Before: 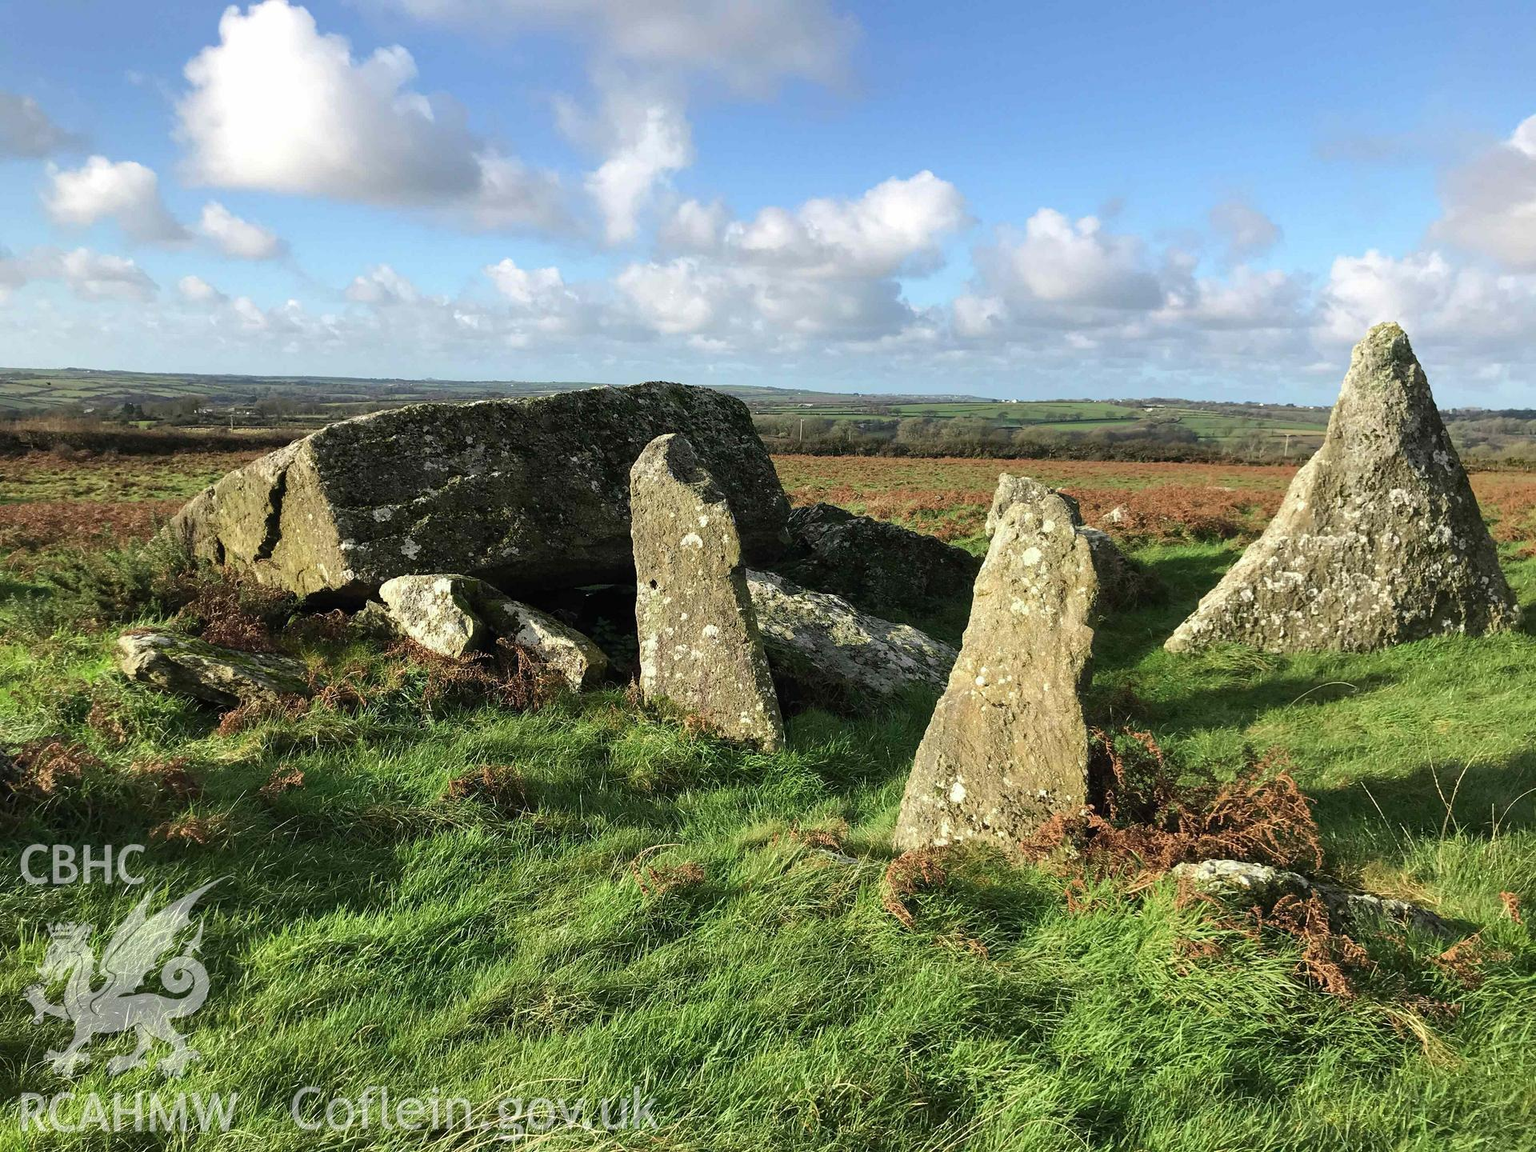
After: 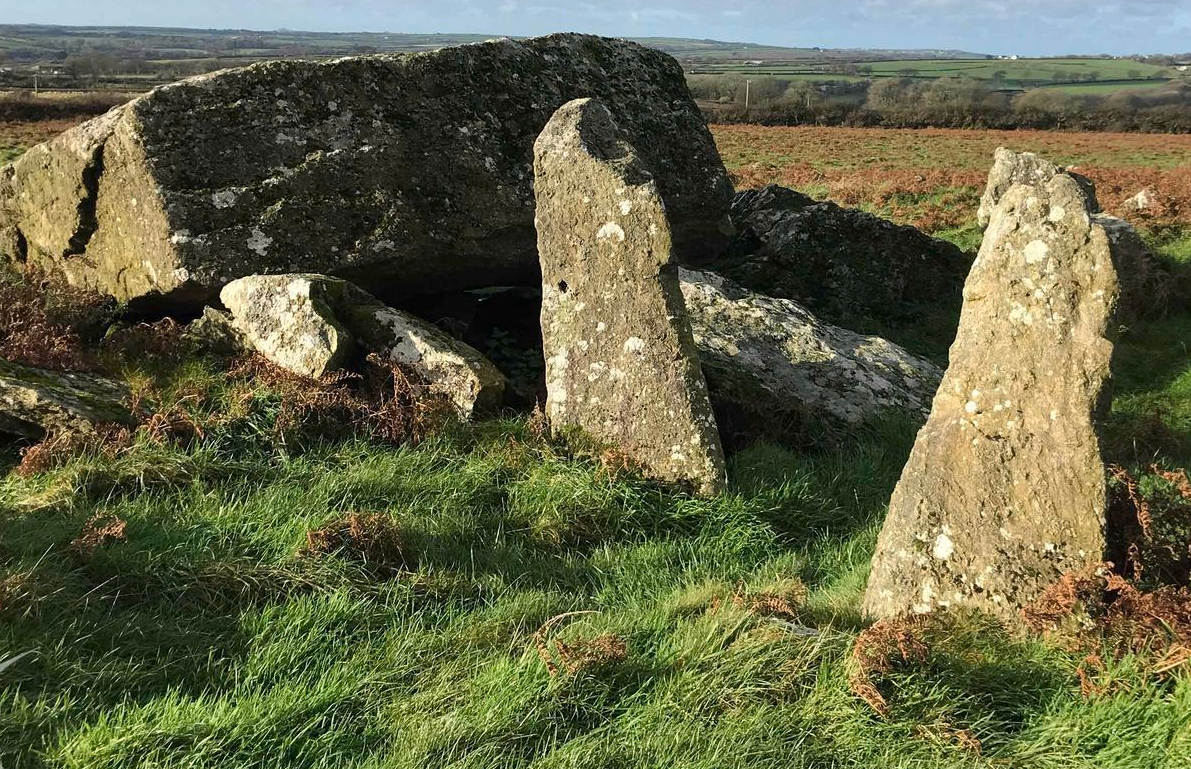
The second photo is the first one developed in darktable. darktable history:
crop: left 13.245%, top 30.881%, right 24.677%, bottom 15.663%
